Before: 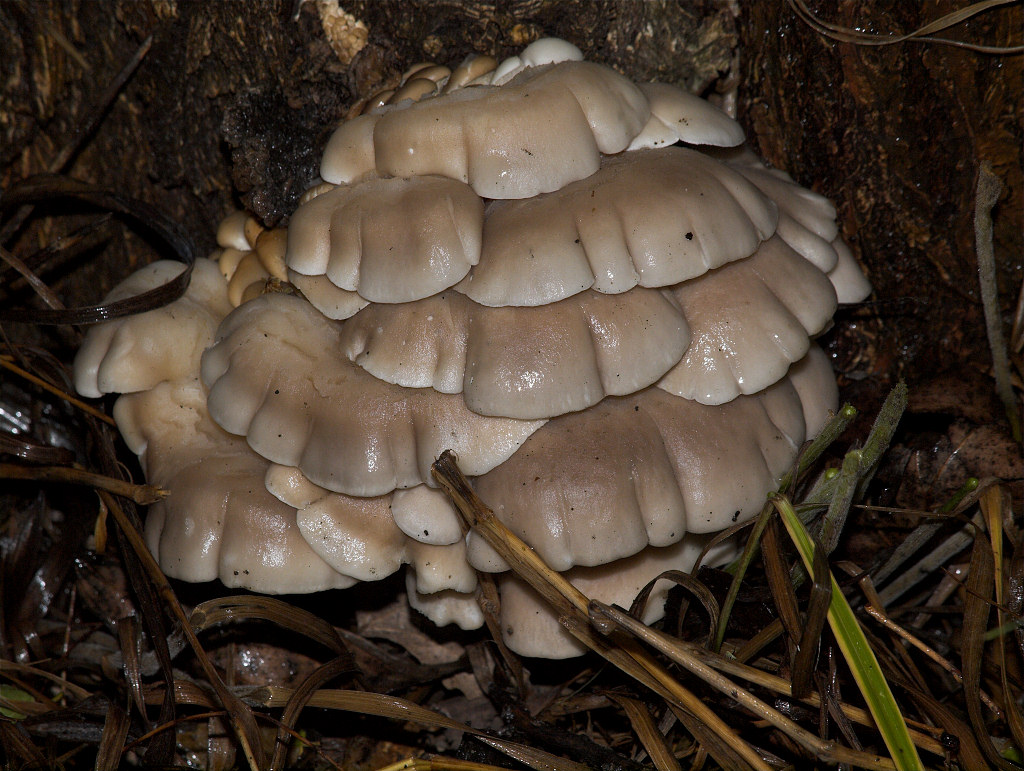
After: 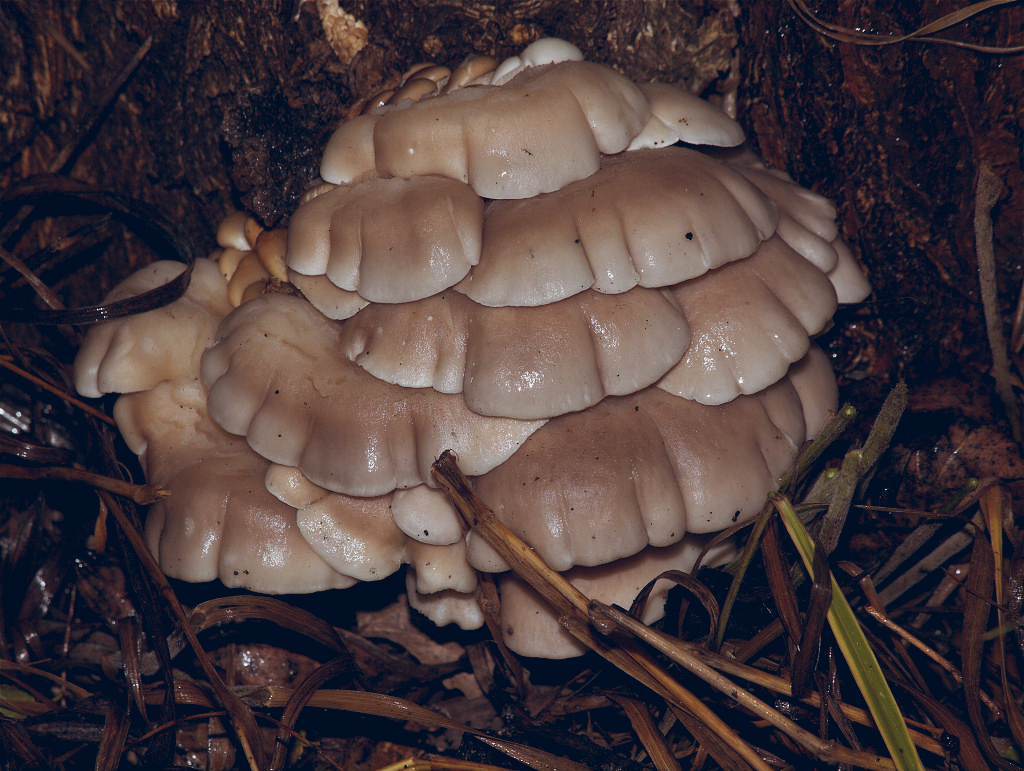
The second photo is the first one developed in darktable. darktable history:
color balance rgb: shadows lift › chroma 9.92%, shadows lift › hue 45.12°, power › luminance 3.26%, power › hue 231.93°, global offset › luminance 0.4%, global offset › chroma 0.21%, global offset › hue 255.02°
exposure: black level correction 0.002, exposure -0.1 EV, compensate highlight preservation false
